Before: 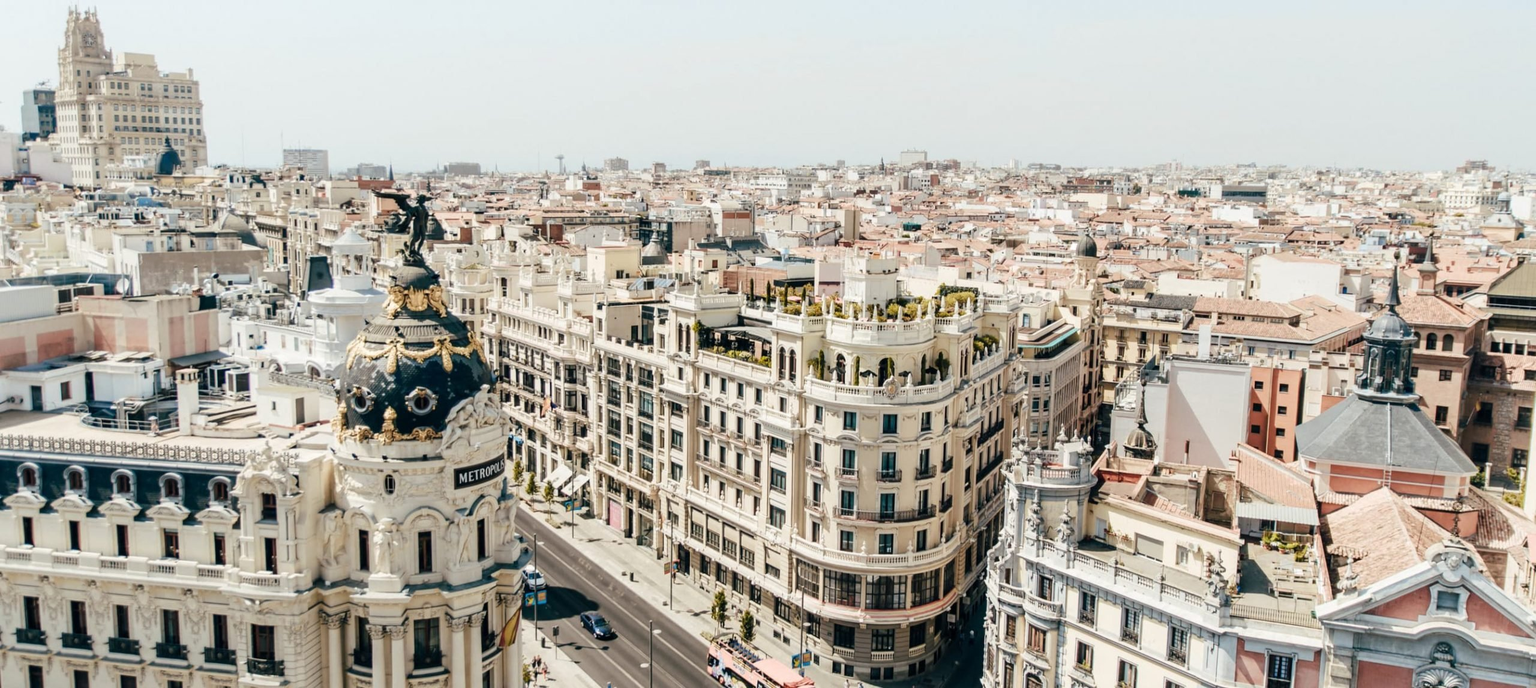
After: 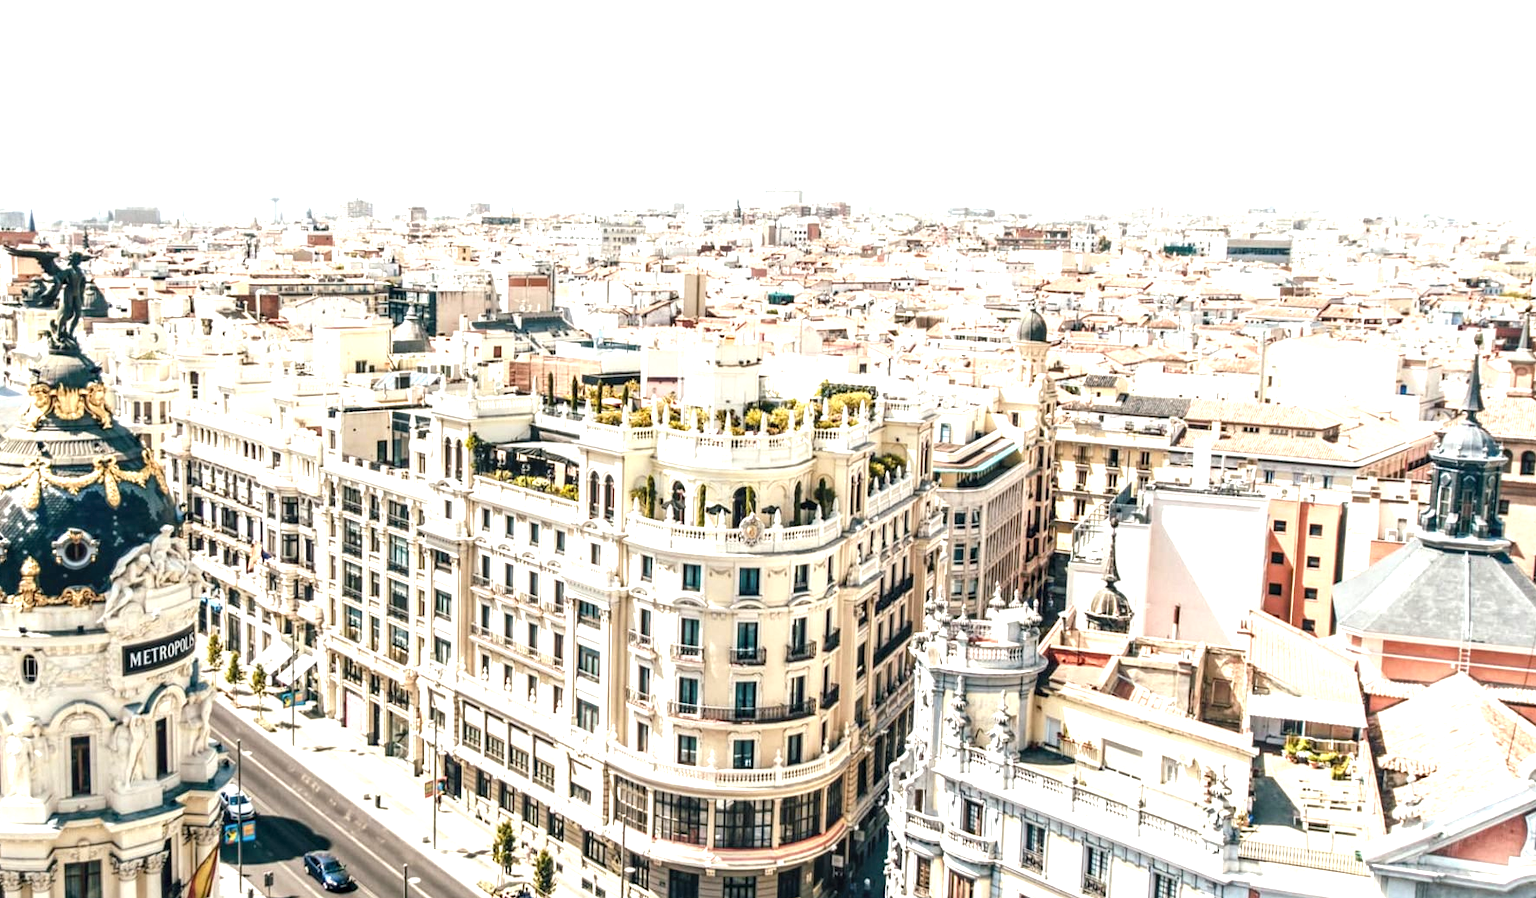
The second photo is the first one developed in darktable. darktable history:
crop and rotate: left 24.034%, top 2.838%, right 6.406%, bottom 6.299%
local contrast: detail 130%
exposure: exposure 1 EV, compensate highlight preservation false
